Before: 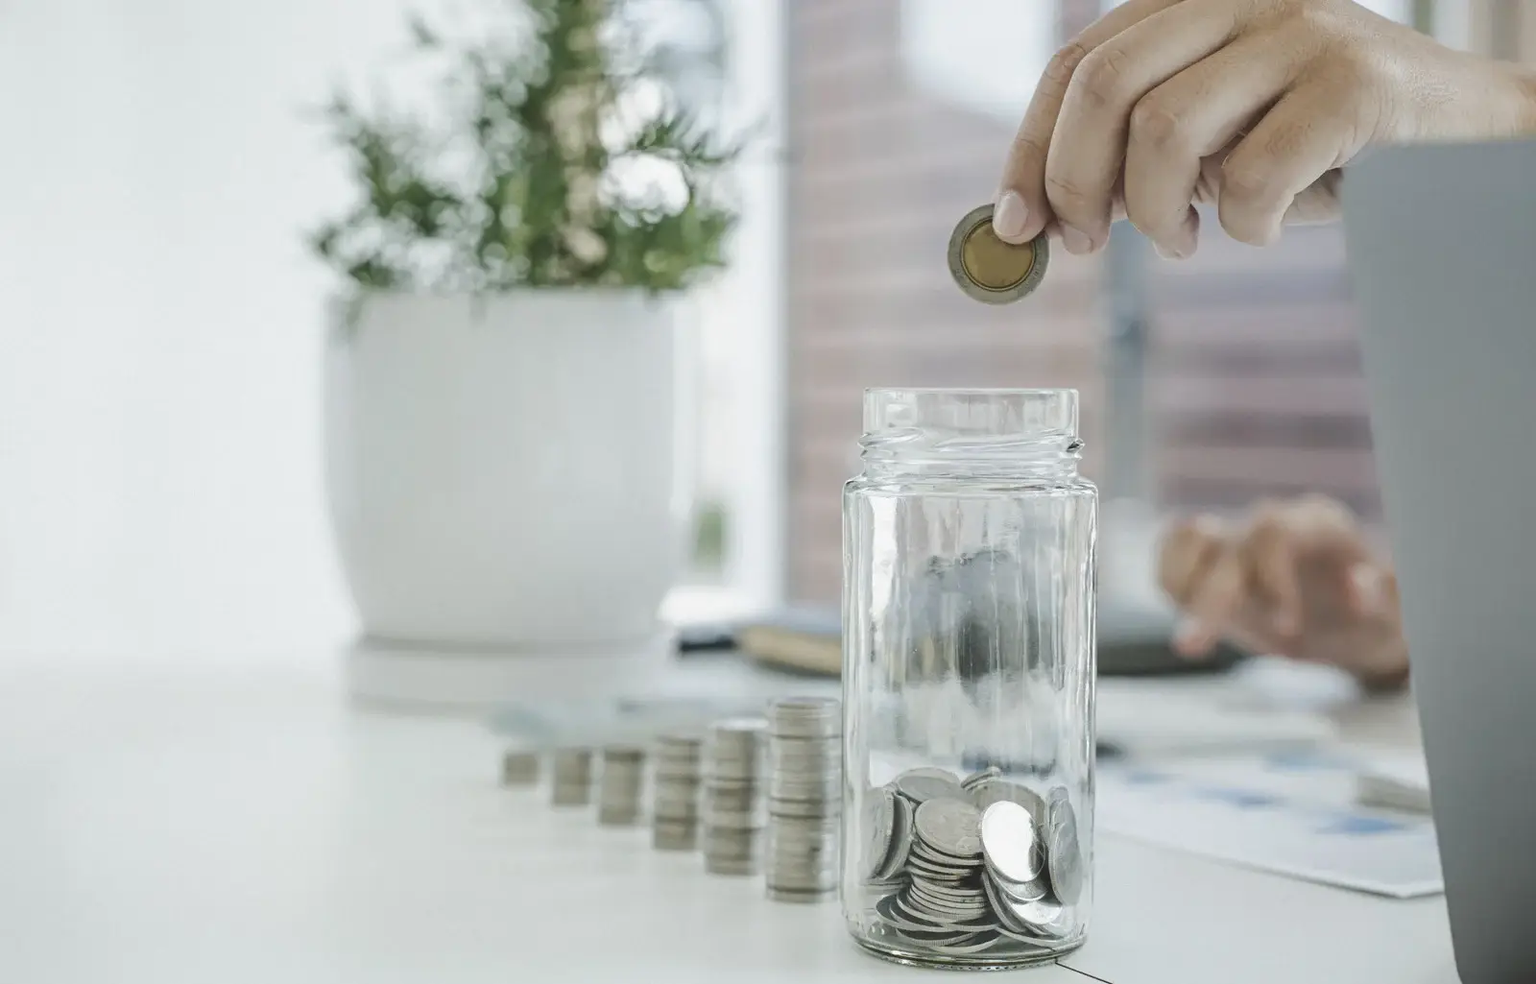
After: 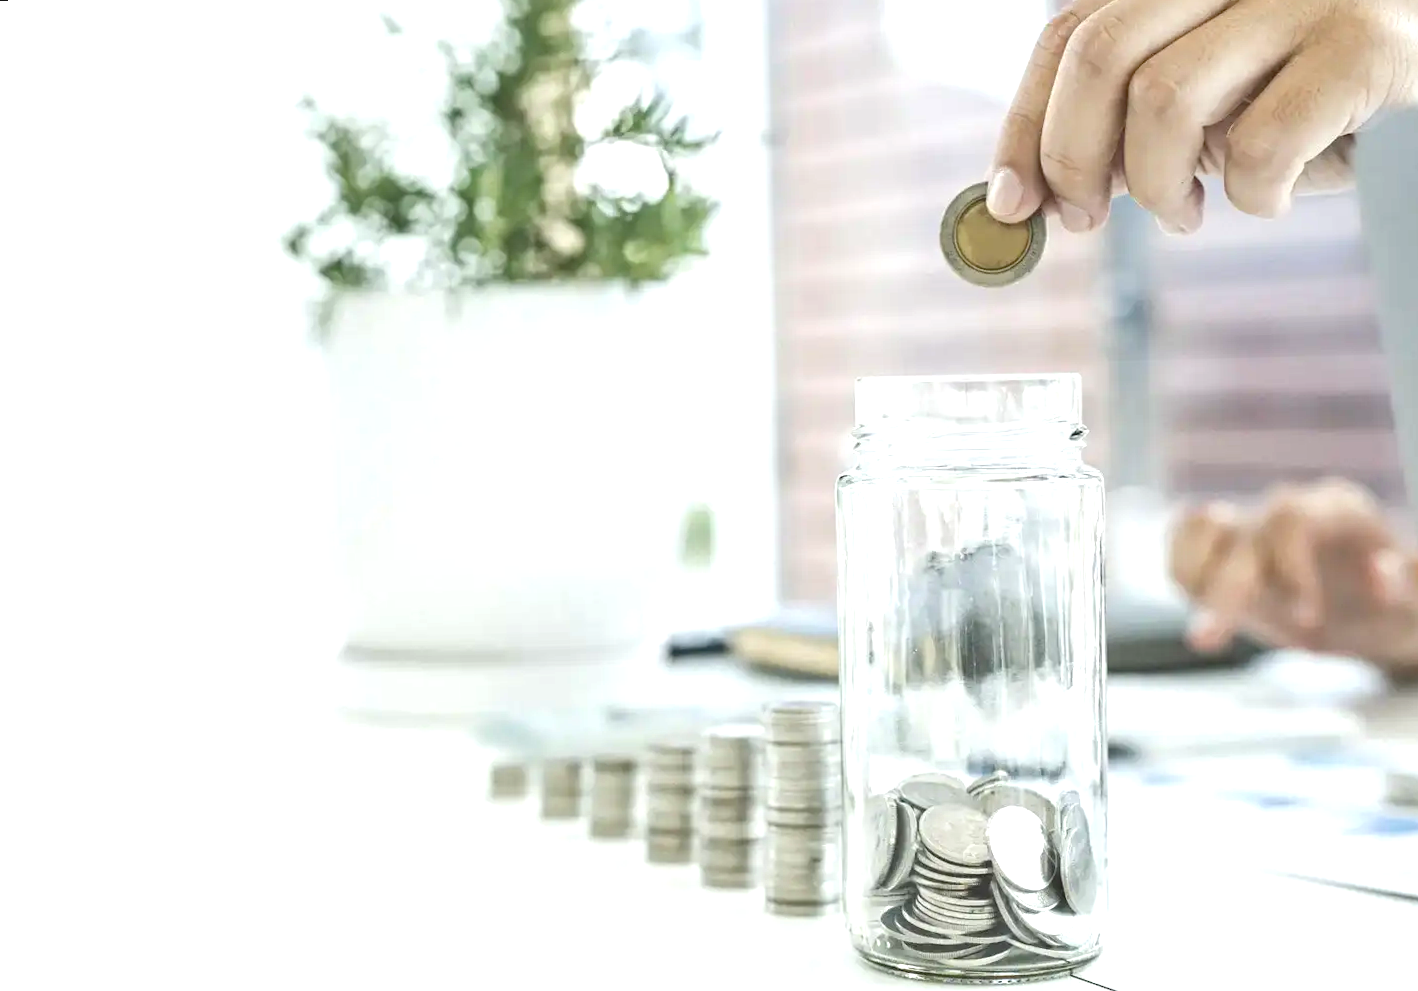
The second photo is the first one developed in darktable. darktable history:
crop and rotate: left 1.088%, right 8.807%
exposure: black level correction -0.005, exposure 1.002 EV, compensate highlight preservation false
rotate and perspective: rotation -1.32°, lens shift (horizontal) -0.031, crop left 0.015, crop right 0.985, crop top 0.047, crop bottom 0.982
haze removal: compatibility mode true, adaptive false
